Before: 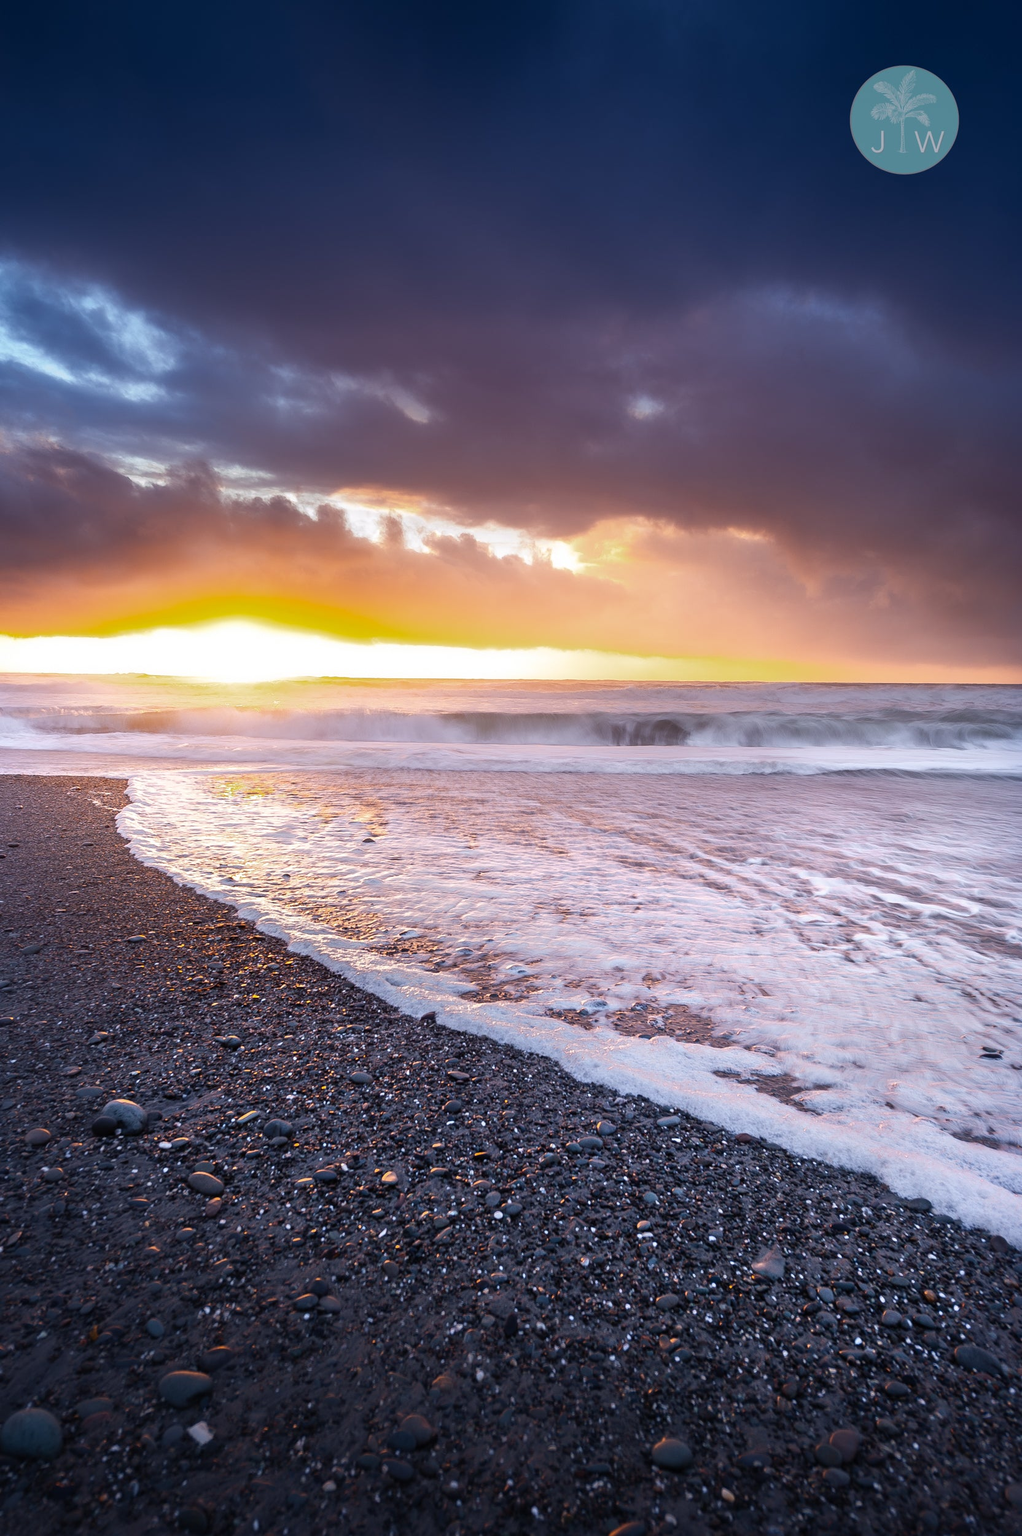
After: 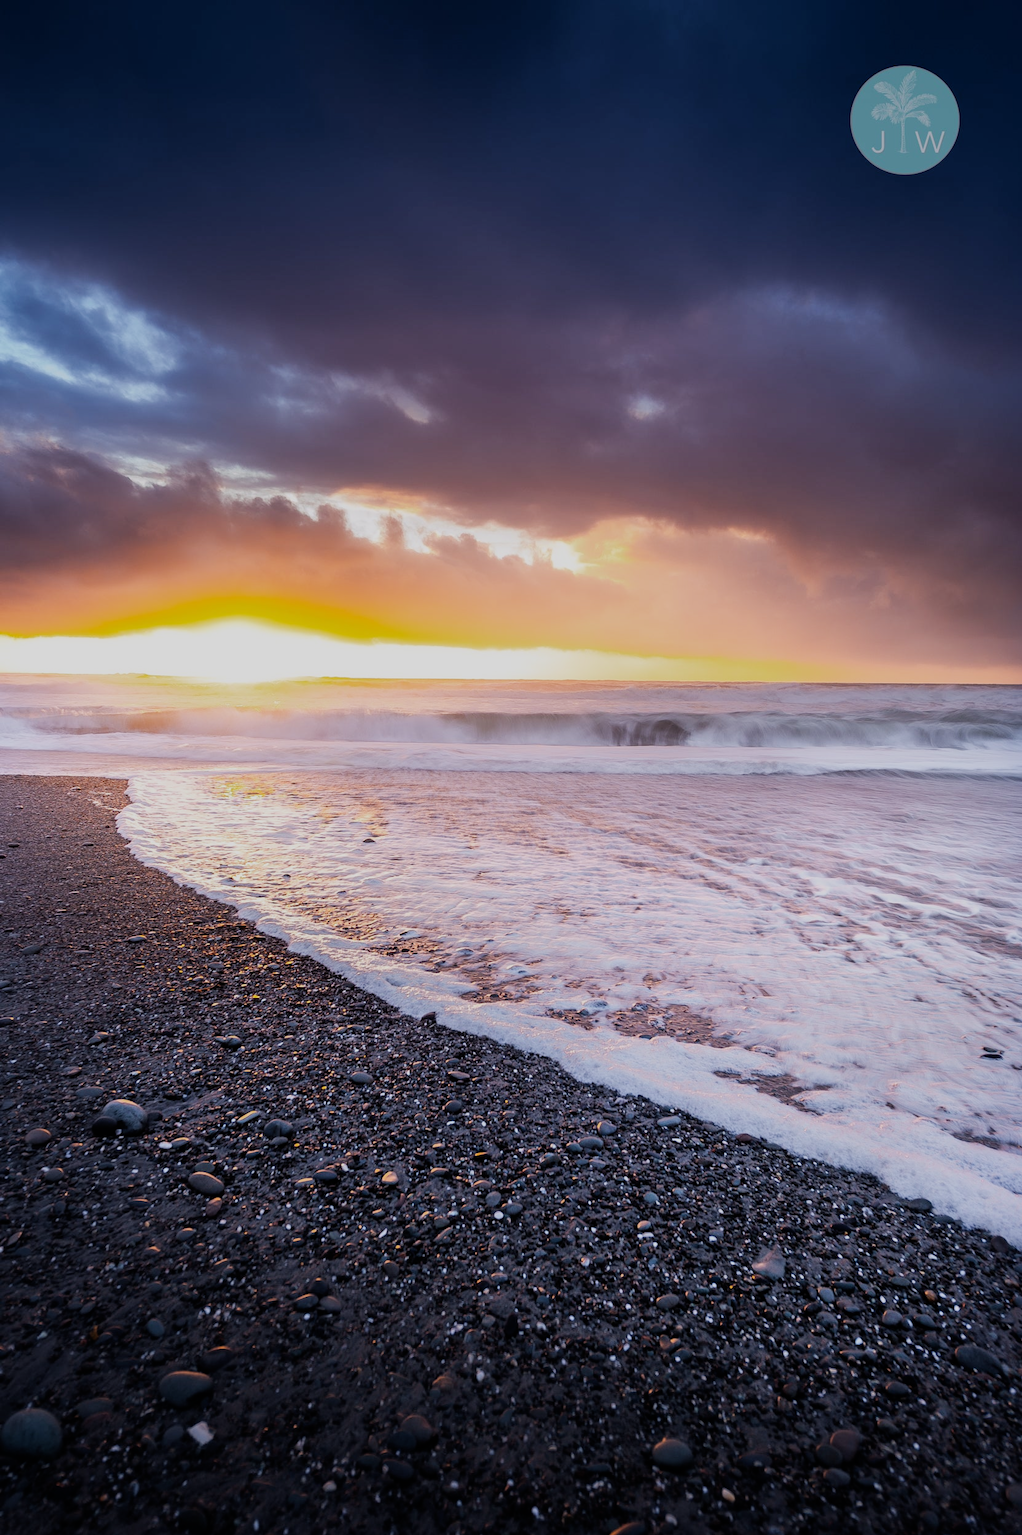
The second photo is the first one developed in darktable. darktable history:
filmic rgb: black relative exposure -7.65 EV, white relative exposure 4.56 EV, hardness 3.61, contrast 1.06
